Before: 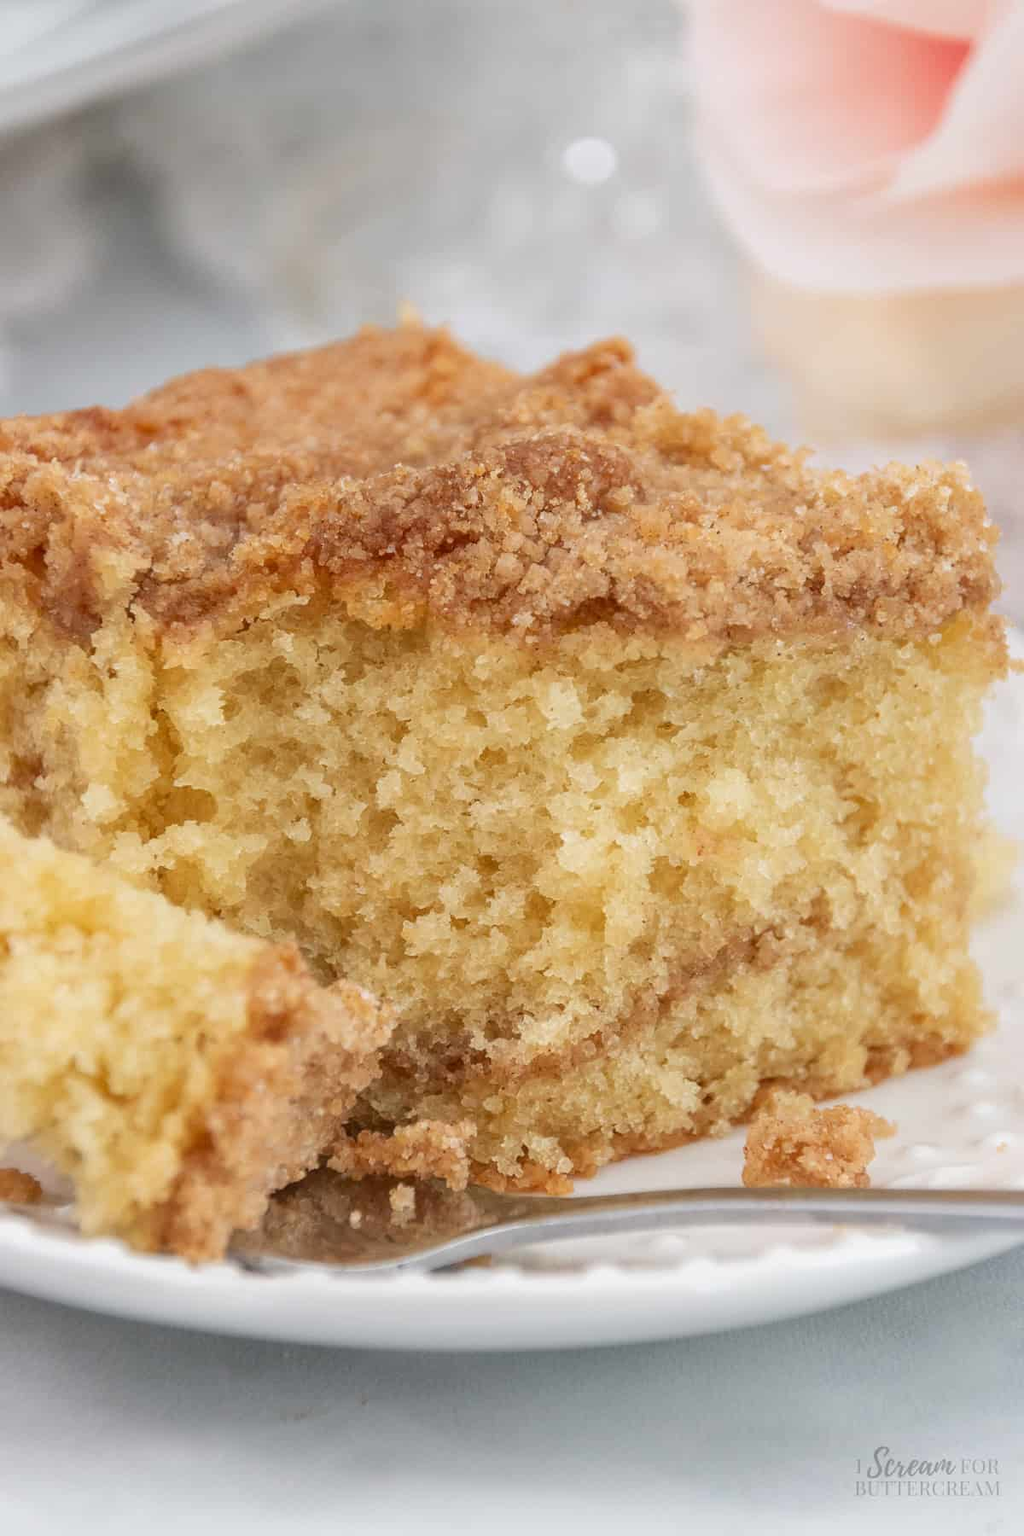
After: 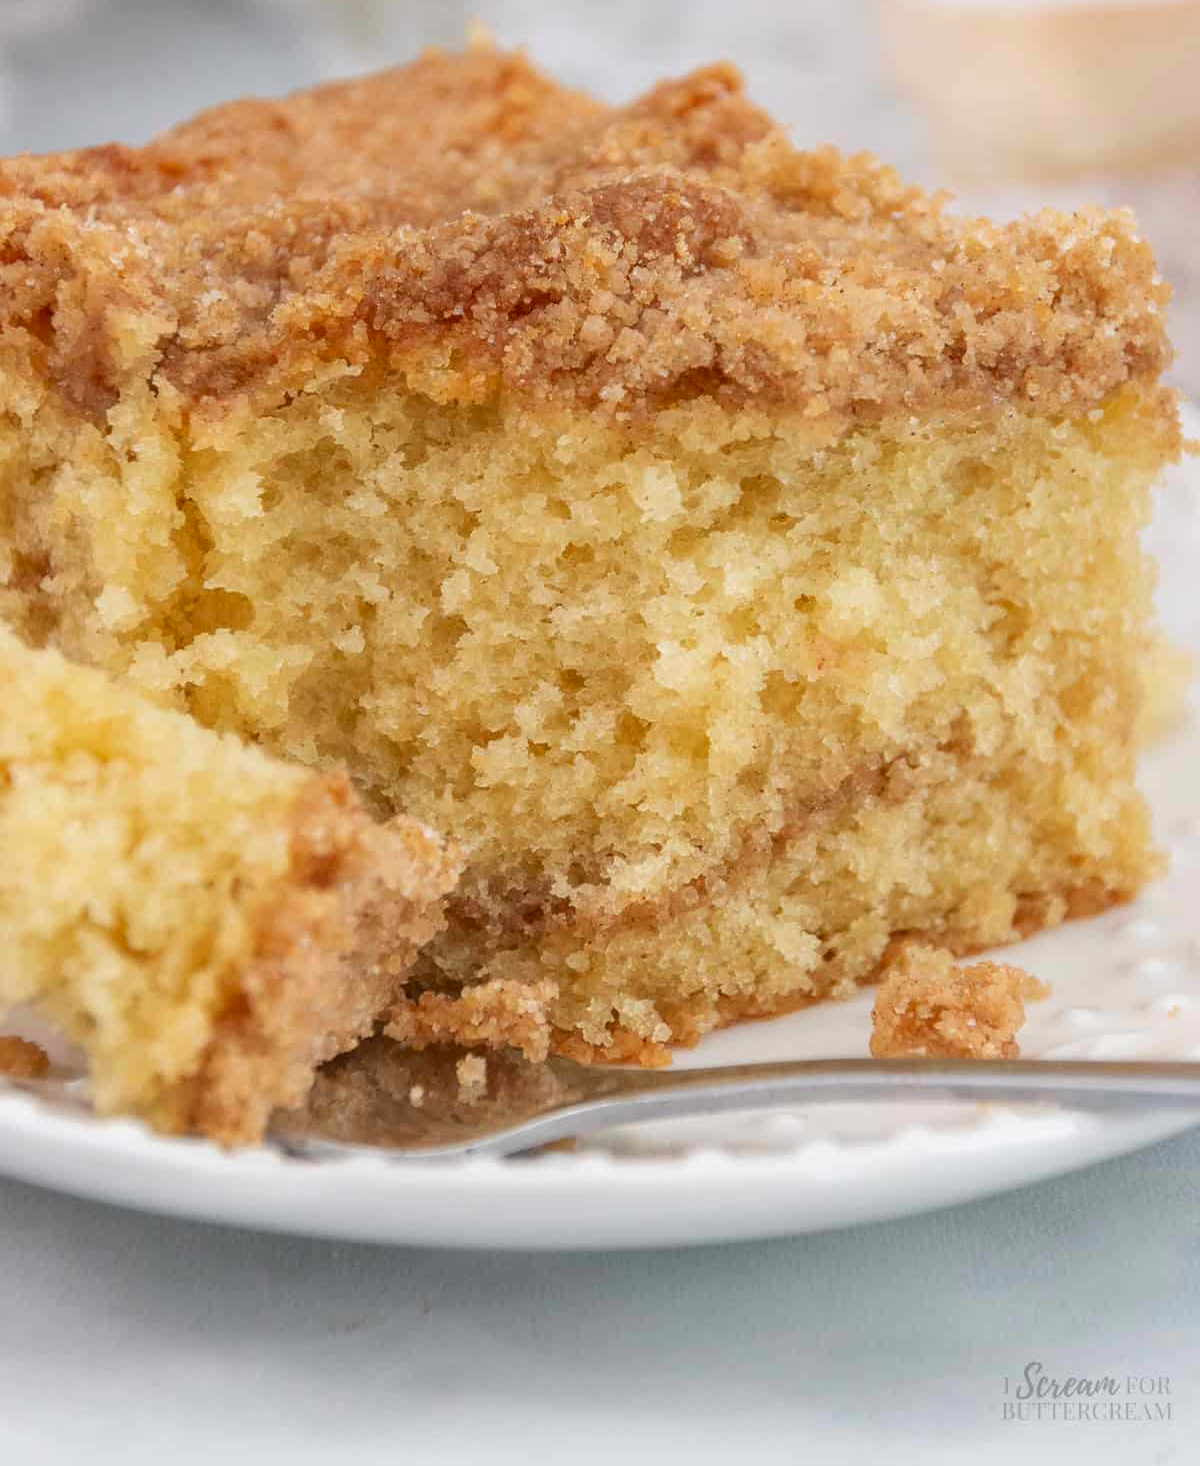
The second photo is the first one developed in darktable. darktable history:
contrast brightness saturation: saturation 0.1
crop and rotate: top 18.507%
